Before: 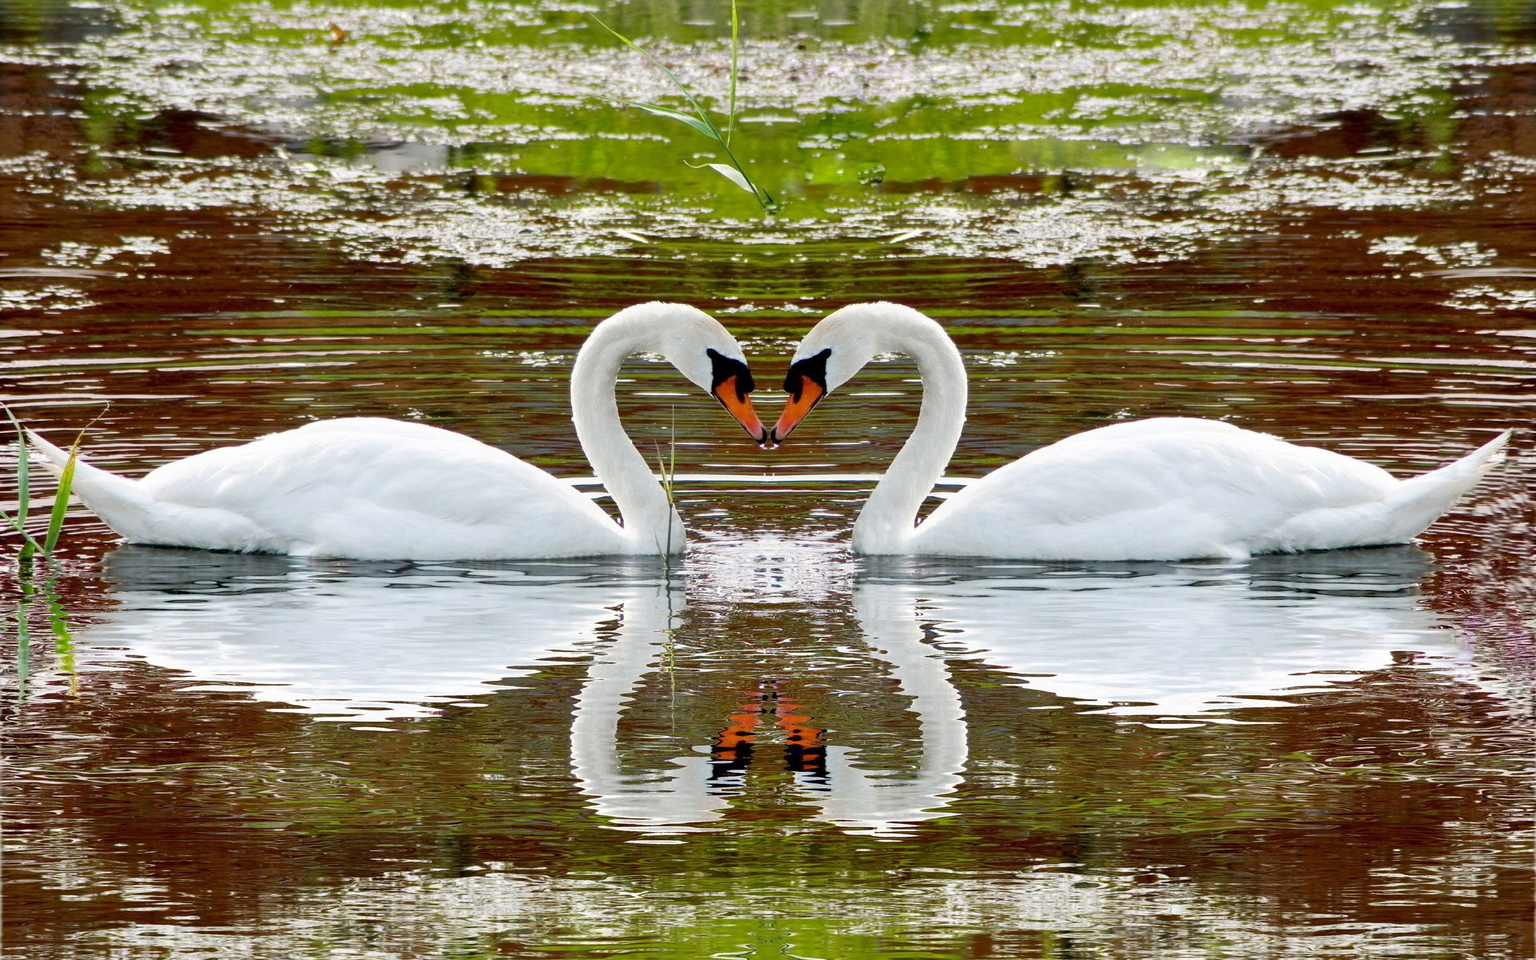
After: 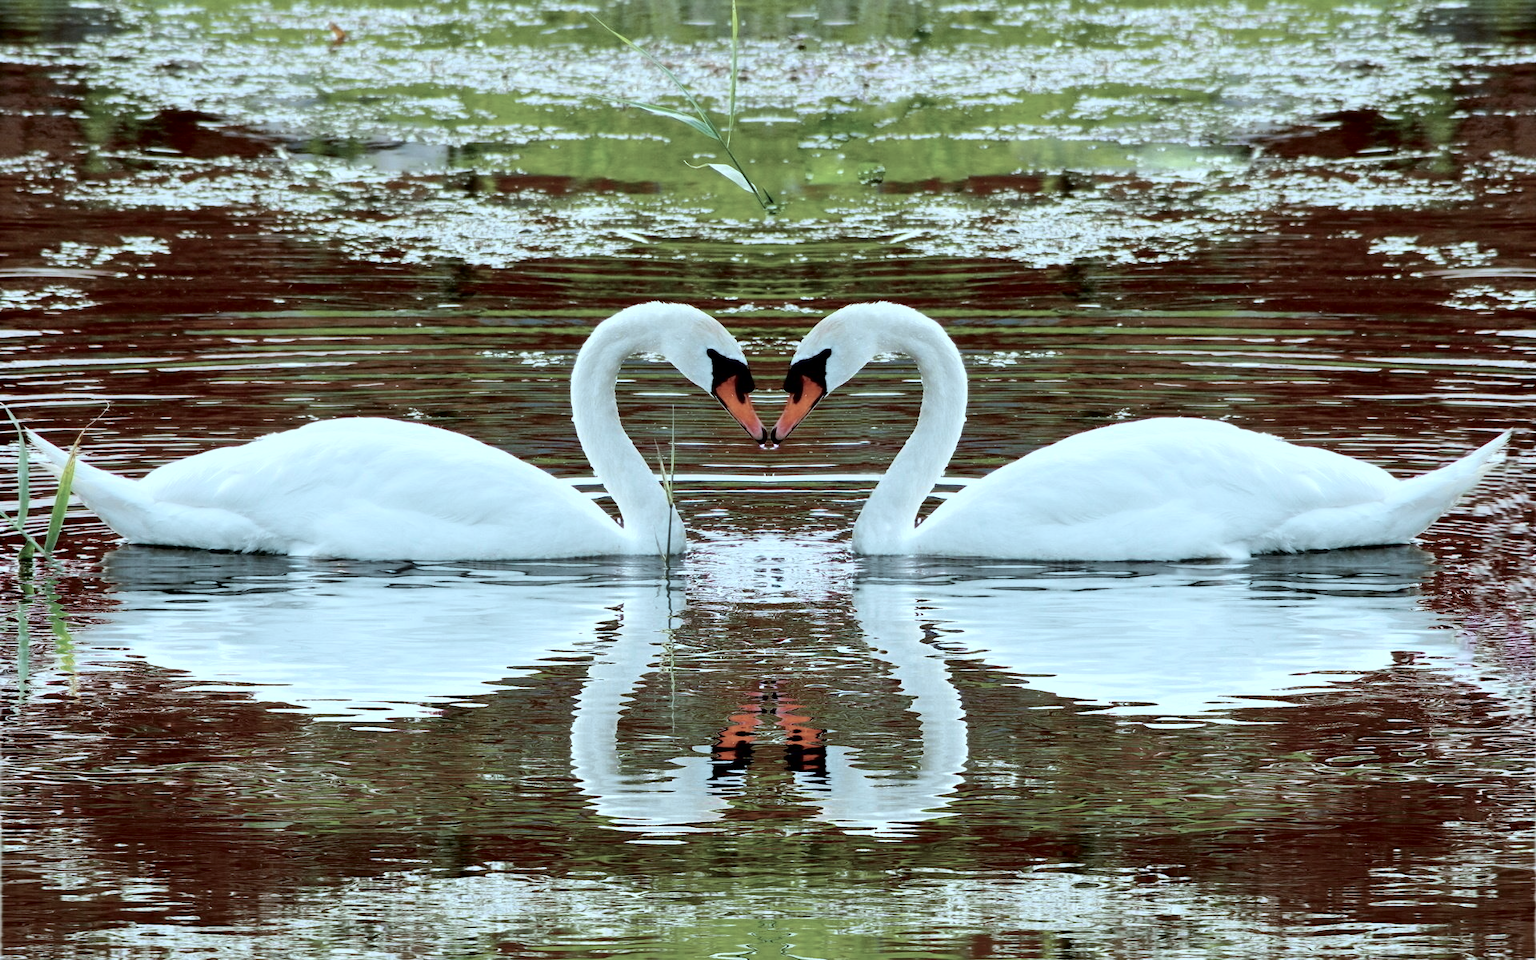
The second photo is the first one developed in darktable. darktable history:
color correction: highlights a* -12.64, highlights b* -18.1, saturation 0.7
tone curve: curves: ch0 [(0.003, 0) (0.066, 0.023) (0.149, 0.094) (0.264, 0.238) (0.395, 0.401) (0.517, 0.553) (0.716, 0.743) (0.813, 0.846) (1, 1)]; ch1 [(0, 0) (0.164, 0.115) (0.337, 0.332) (0.39, 0.398) (0.464, 0.461) (0.501, 0.5) (0.521, 0.529) (0.571, 0.588) (0.652, 0.681) (0.733, 0.749) (0.811, 0.796) (1, 1)]; ch2 [(0, 0) (0.337, 0.382) (0.464, 0.476) (0.501, 0.502) (0.527, 0.54) (0.556, 0.567) (0.6, 0.59) (0.687, 0.675) (1, 1)], color space Lab, independent channels, preserve colors none
